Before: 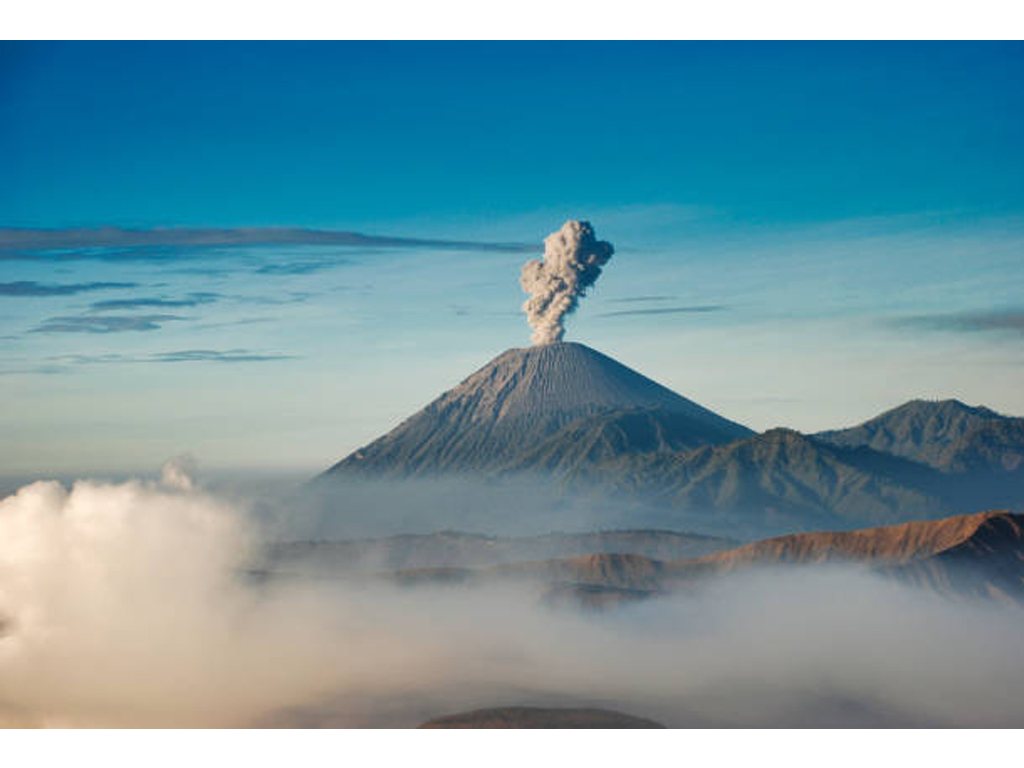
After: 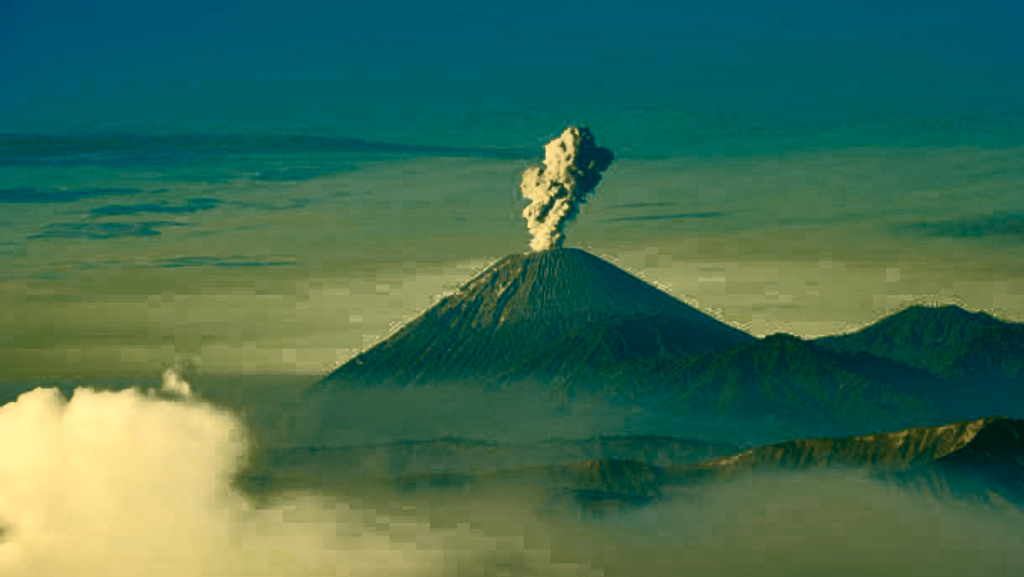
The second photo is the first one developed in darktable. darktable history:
crop and rotate: top 12.353%, bottom 12.516%
color correction: highlights a* 2.26, highlights b* 34.03, shadows a* -36.61, shadows b* -6.27
filmic rgb: middle gray luminance 8.79%, black relative exposure -6.32 EV, white relative exposure 2.71 EV, threshold 5.96 EV, target black luminance 0%, hardness 4.76, latitude 73.66%, contrast 1.341, shadows ↔ highlights balance 9.65%, iterations of high-quality reconstruction 0, enable highlight reconstruction true
color zones: curves: ch0 [(0.25, 0.5) (0.347, 0.092) (0.75, 0.5)]; ch1 [(0.25, 0.5) (0.33, 0.51) (0.75, 0.5)], mix 40.9%
